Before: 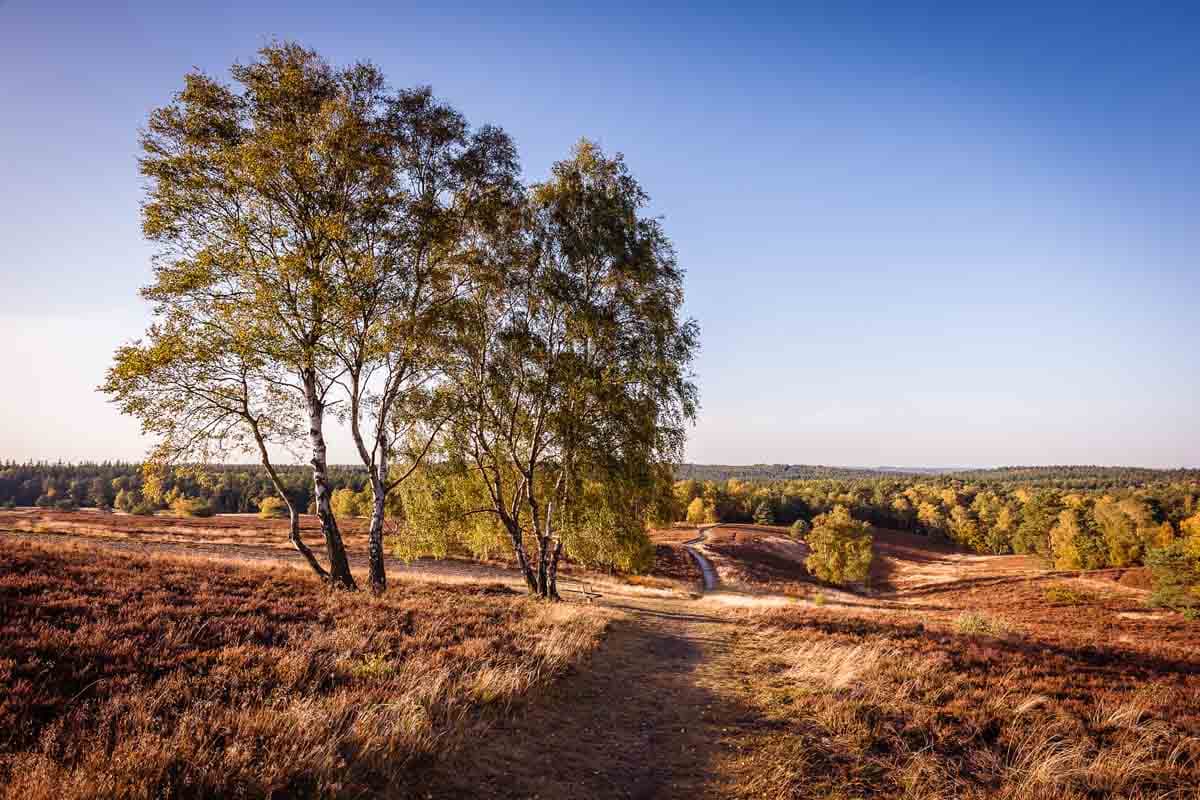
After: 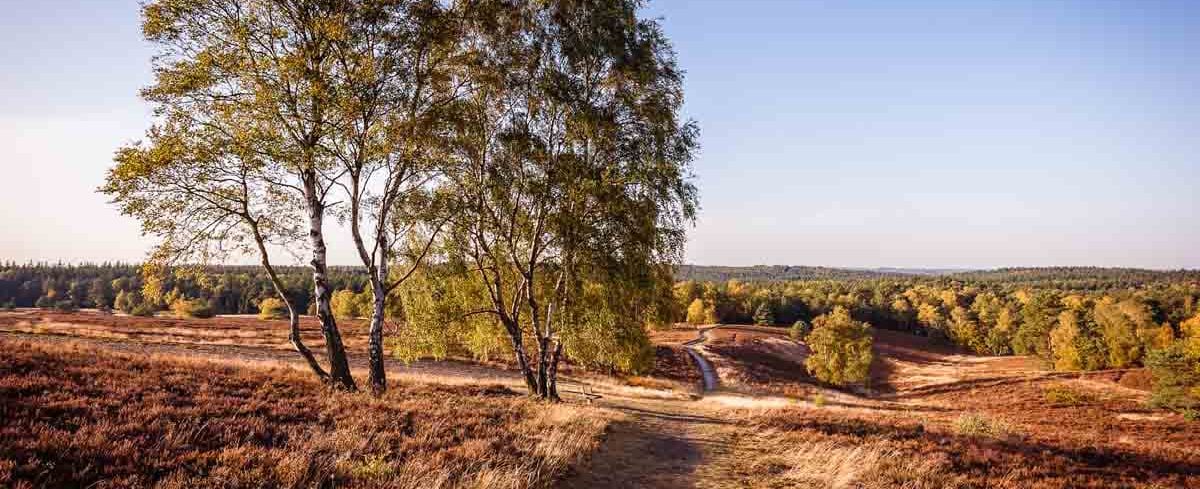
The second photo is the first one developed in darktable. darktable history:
crop and rotate: top 24.918%, bottom 13.928%
